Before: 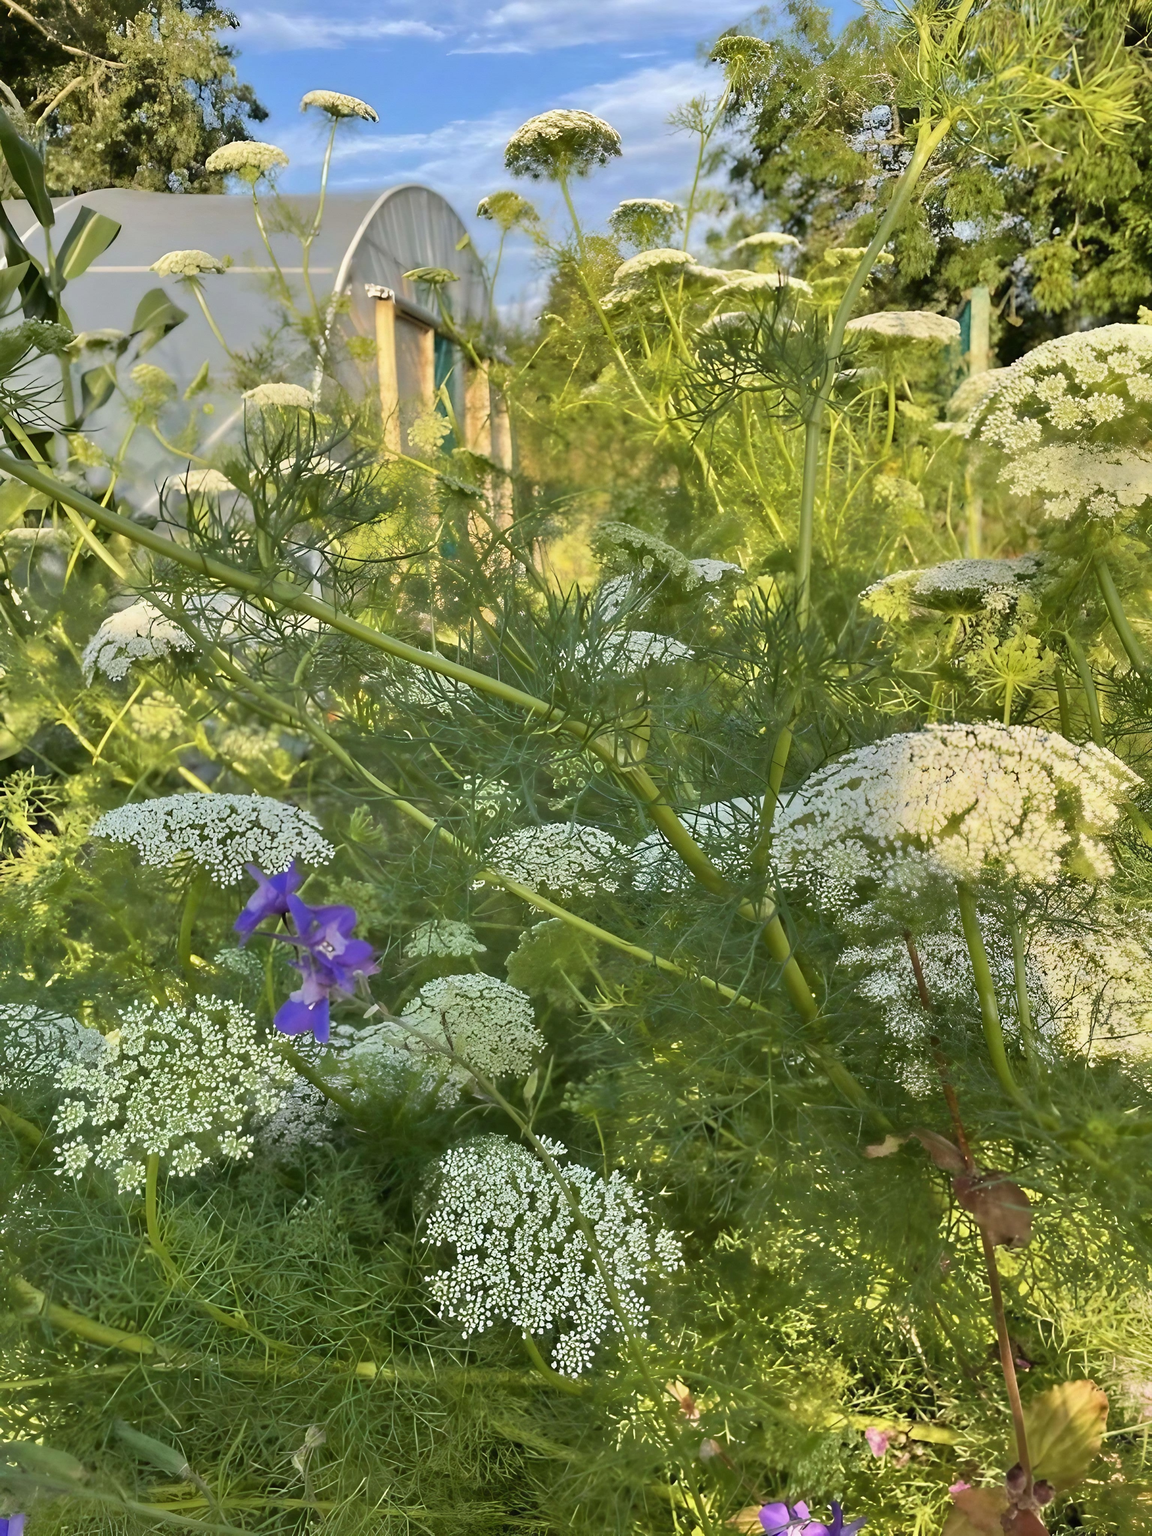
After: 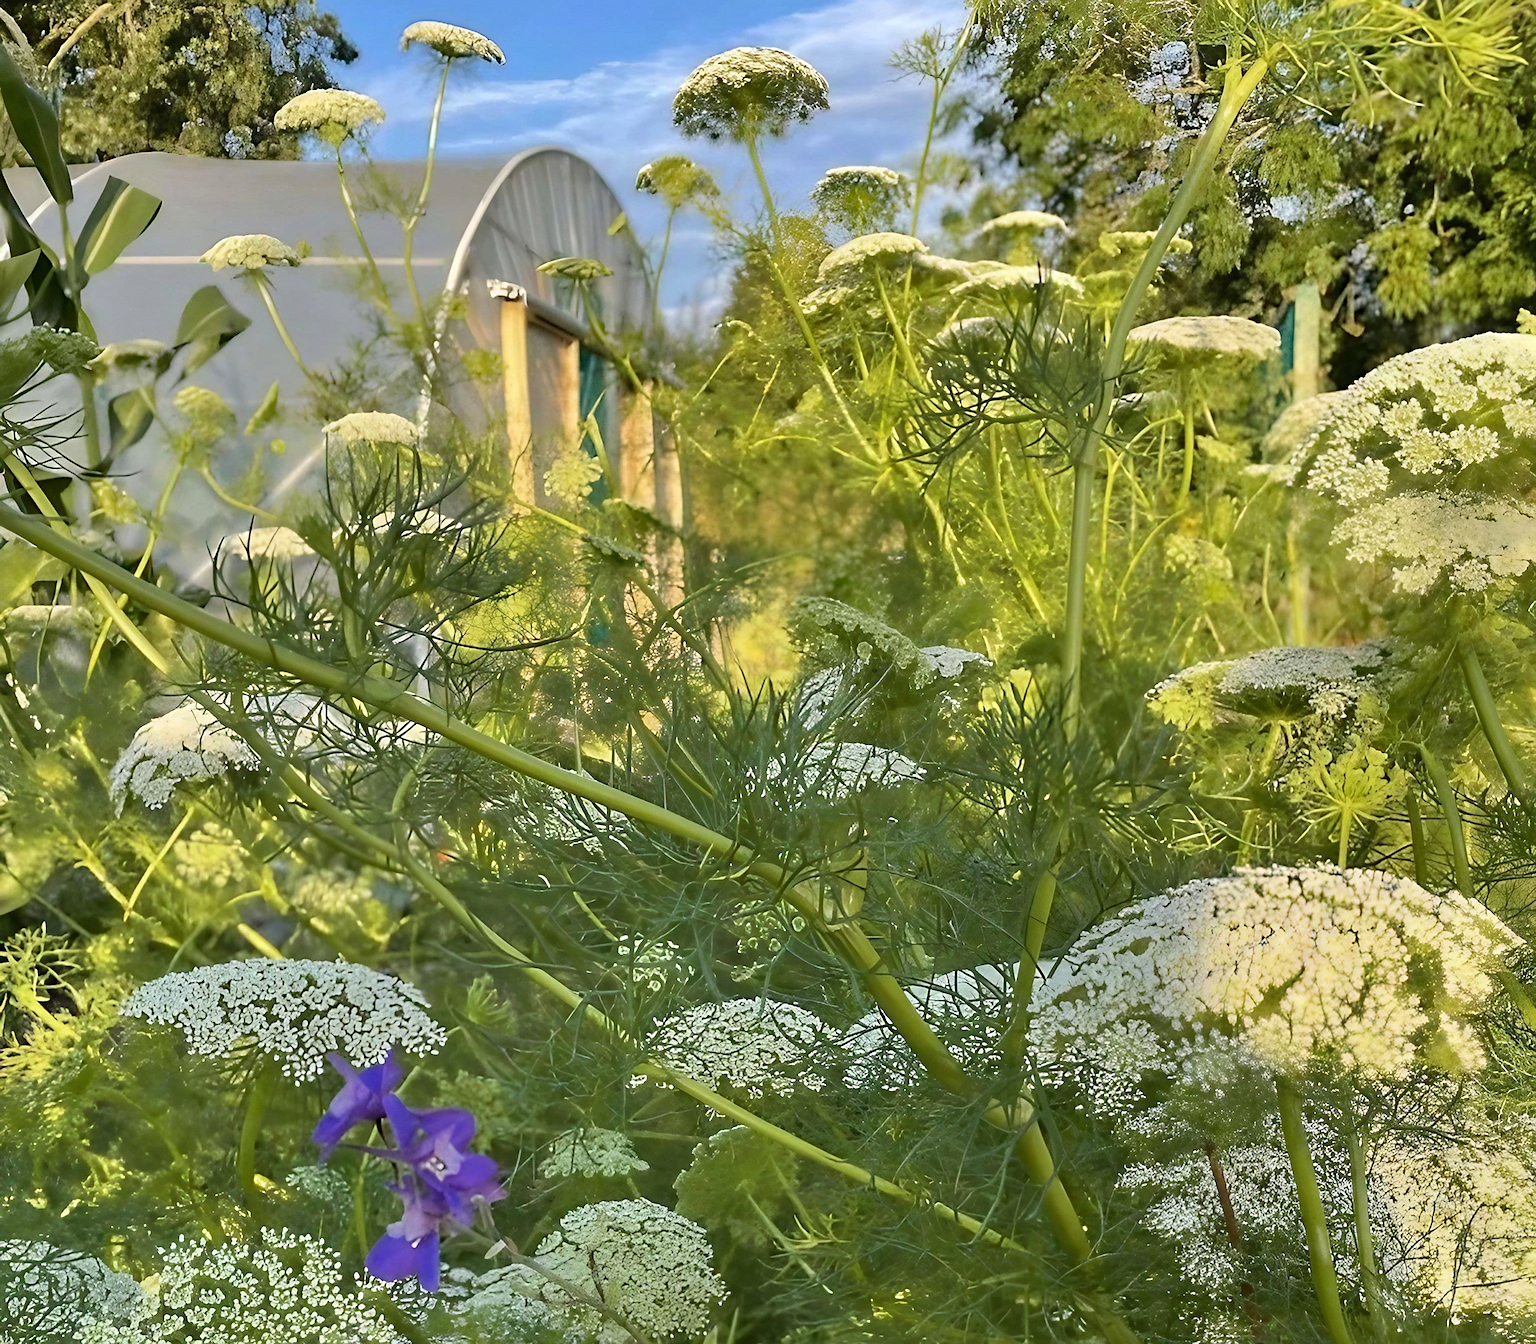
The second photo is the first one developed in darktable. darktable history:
haze removal: compatibility mode true, adaptive false
sharpen: on, module defaults
crop and rotate: top 4.848%, bottom 29.503%
